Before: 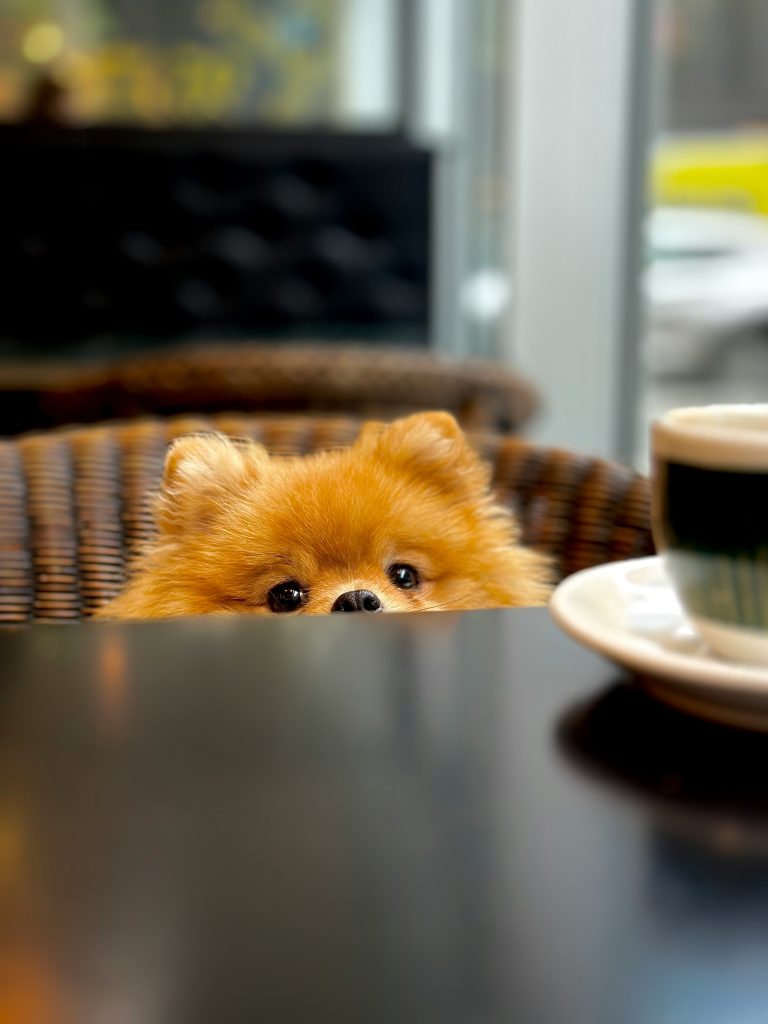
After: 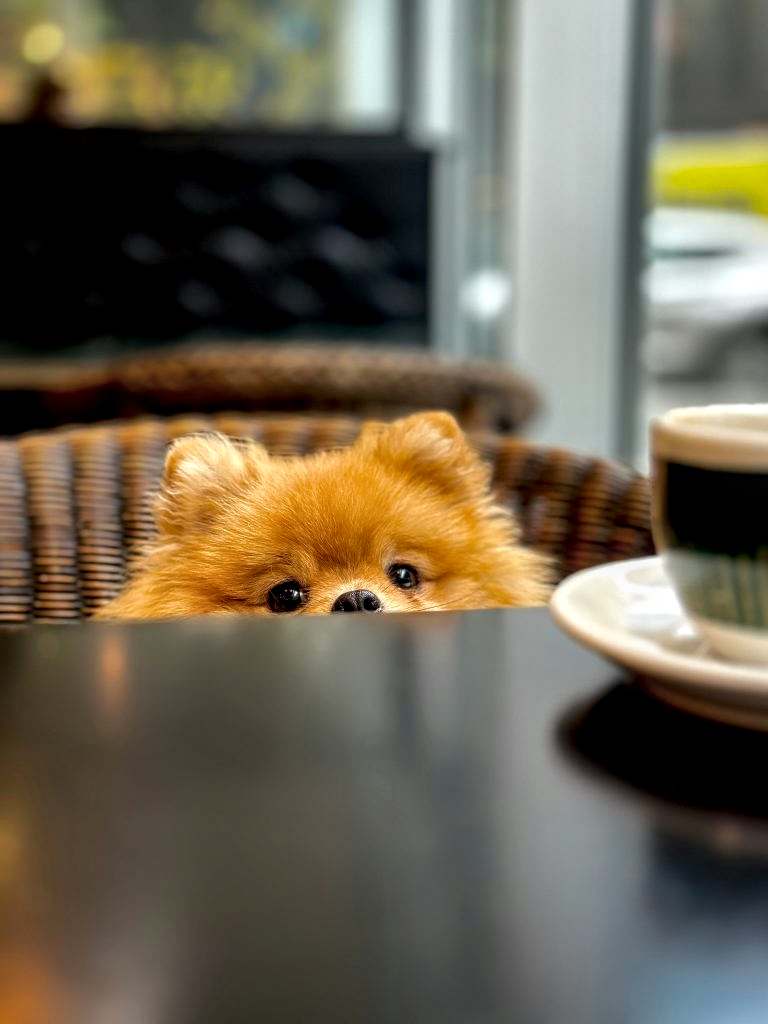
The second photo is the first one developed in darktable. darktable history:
color zones: mix -62.47%
local contrast: highlights 61%, detail 143%, midtone range 0.428
shadows and highlights: radius 108.52, shadows 40.68, highlights -72.88, low approximation 0.01, soften with gaussian
color balance: contrast -0.5%
